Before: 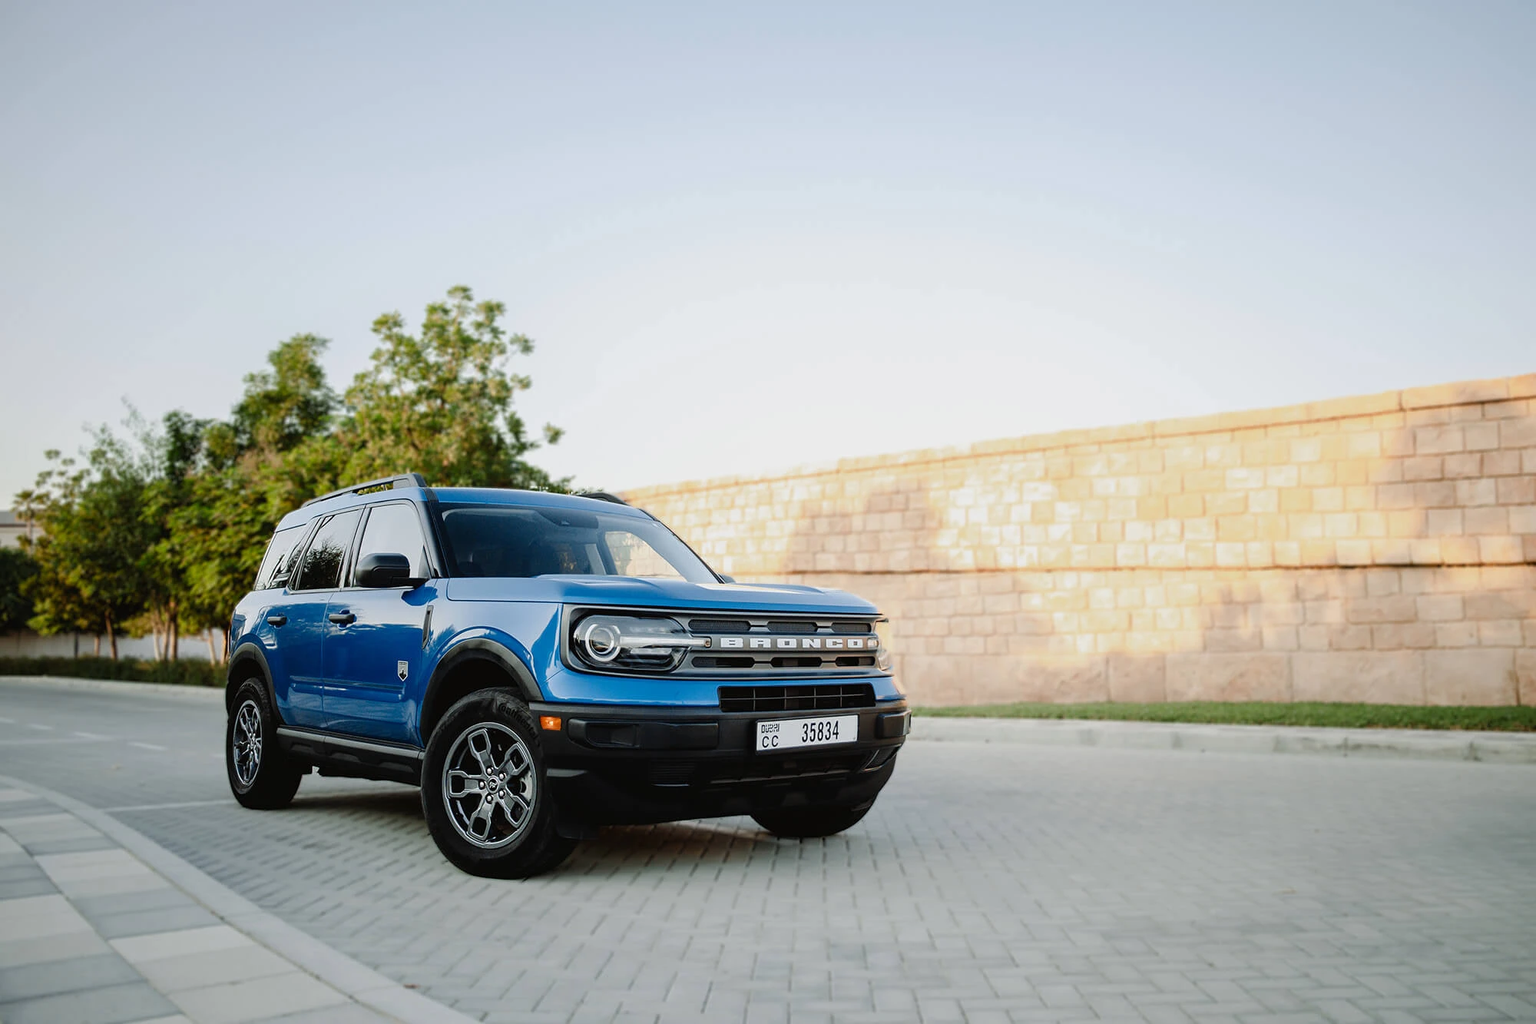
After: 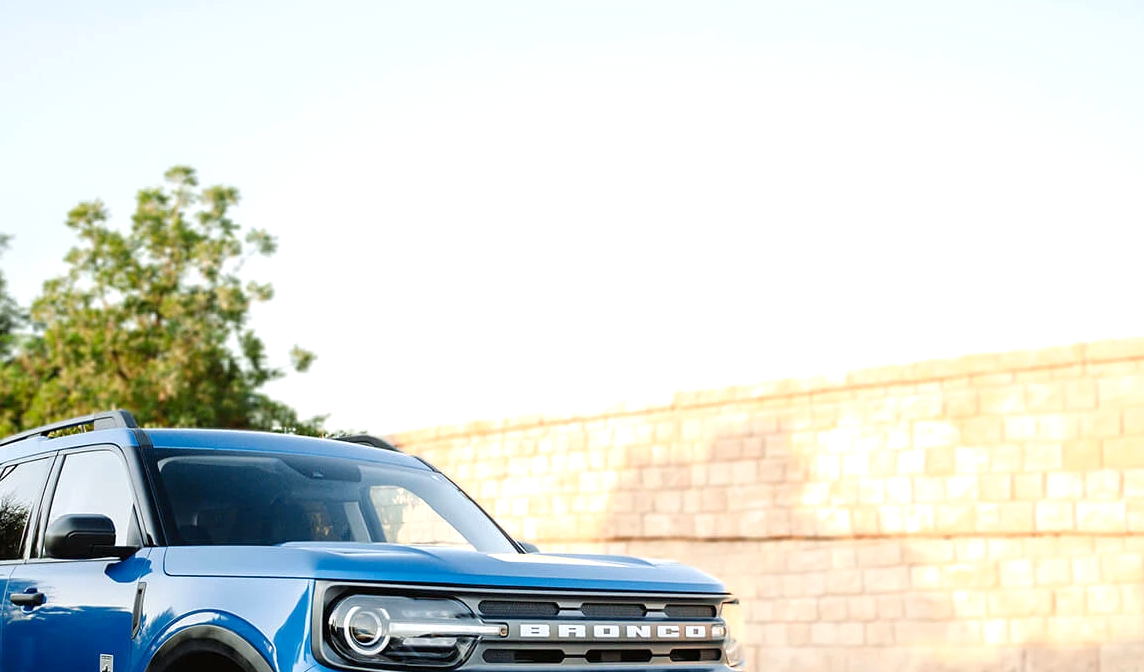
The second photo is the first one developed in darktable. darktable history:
exposure: black level correction 0.001, exposure 0.5 EV, compensate exposure bias true, compensate highlight preservation false
crop: left 20.932%, top 15.471%, right 21.848%, bottom 34.081%
